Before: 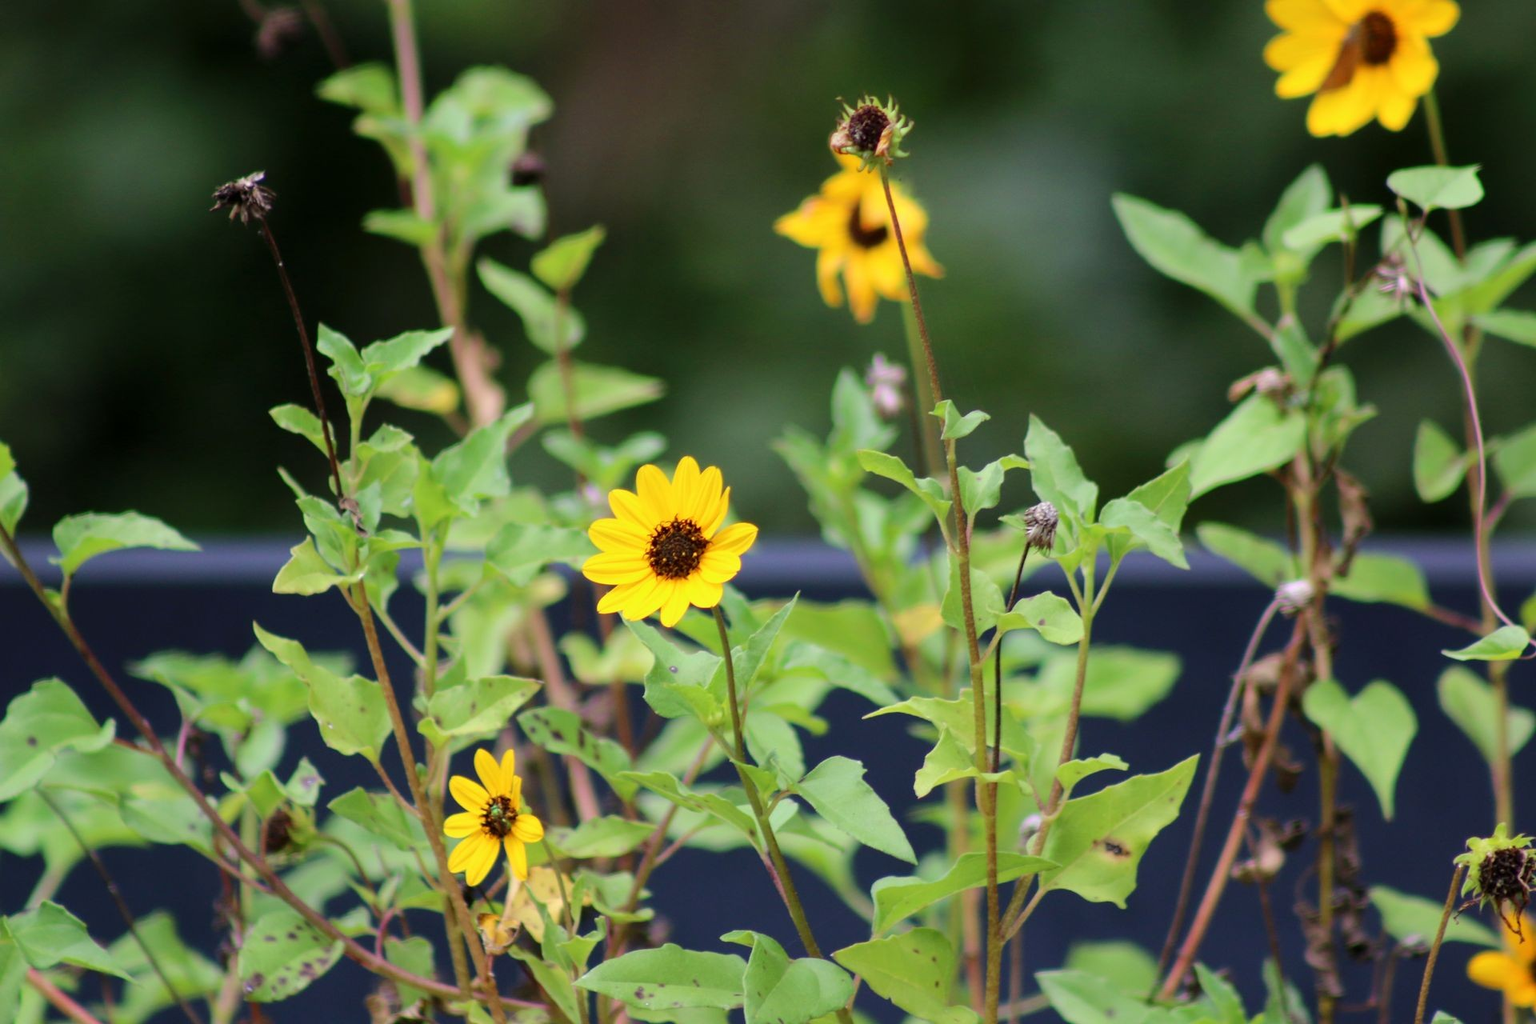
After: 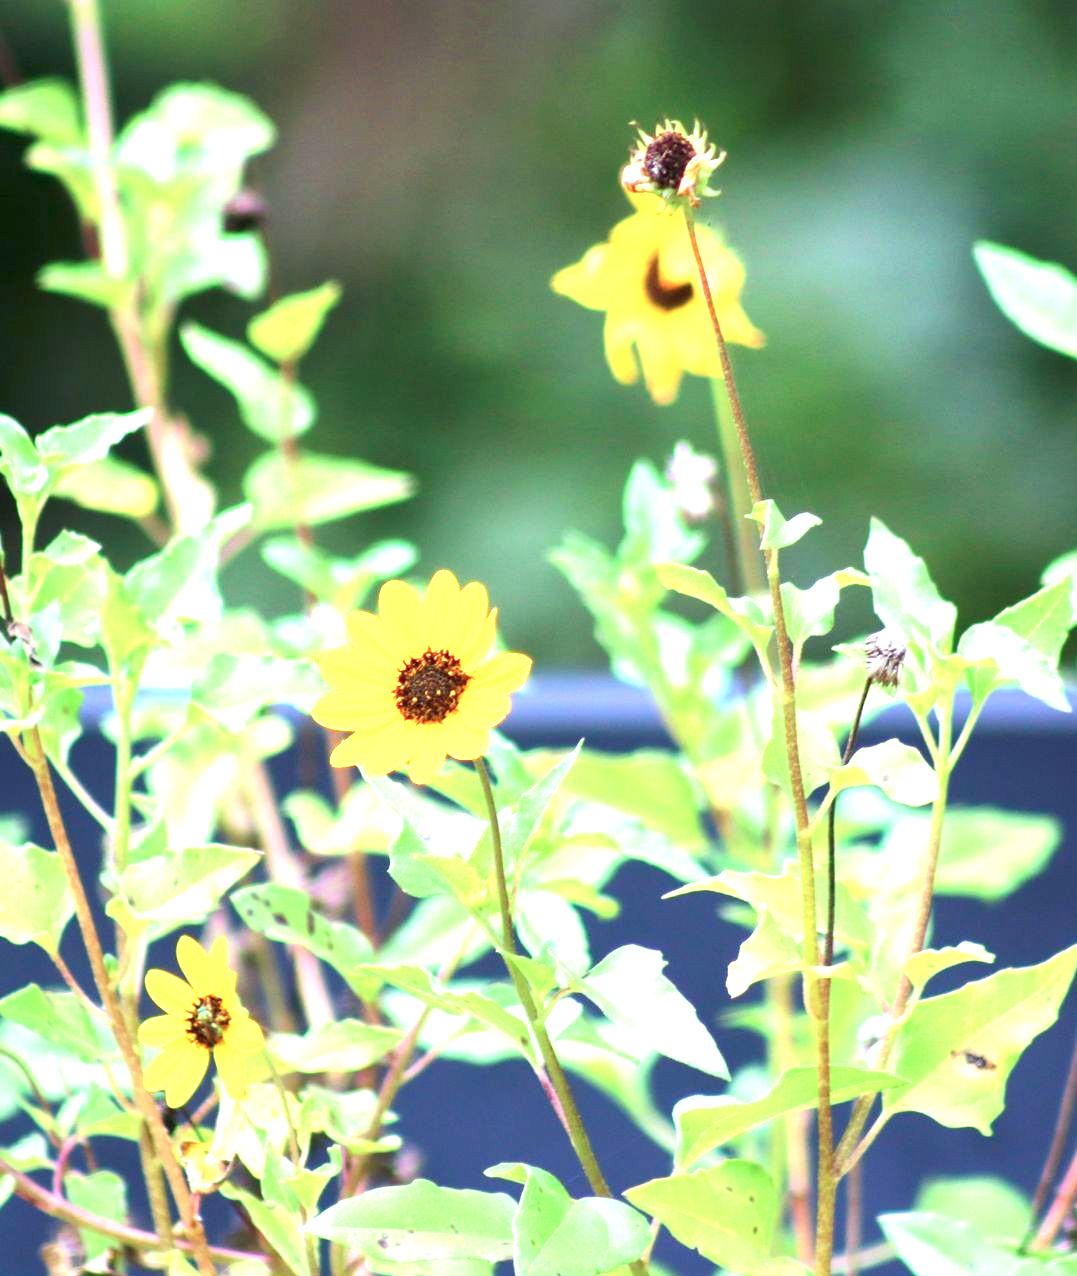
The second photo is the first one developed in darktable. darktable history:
color calibration: x 0.372, y 0.386, temperature 4283.97 K
crop: left 21.674%, right 22.086%
exposure: black level correction 0, exposure 1.9 EV, compensate highlight preservation false
